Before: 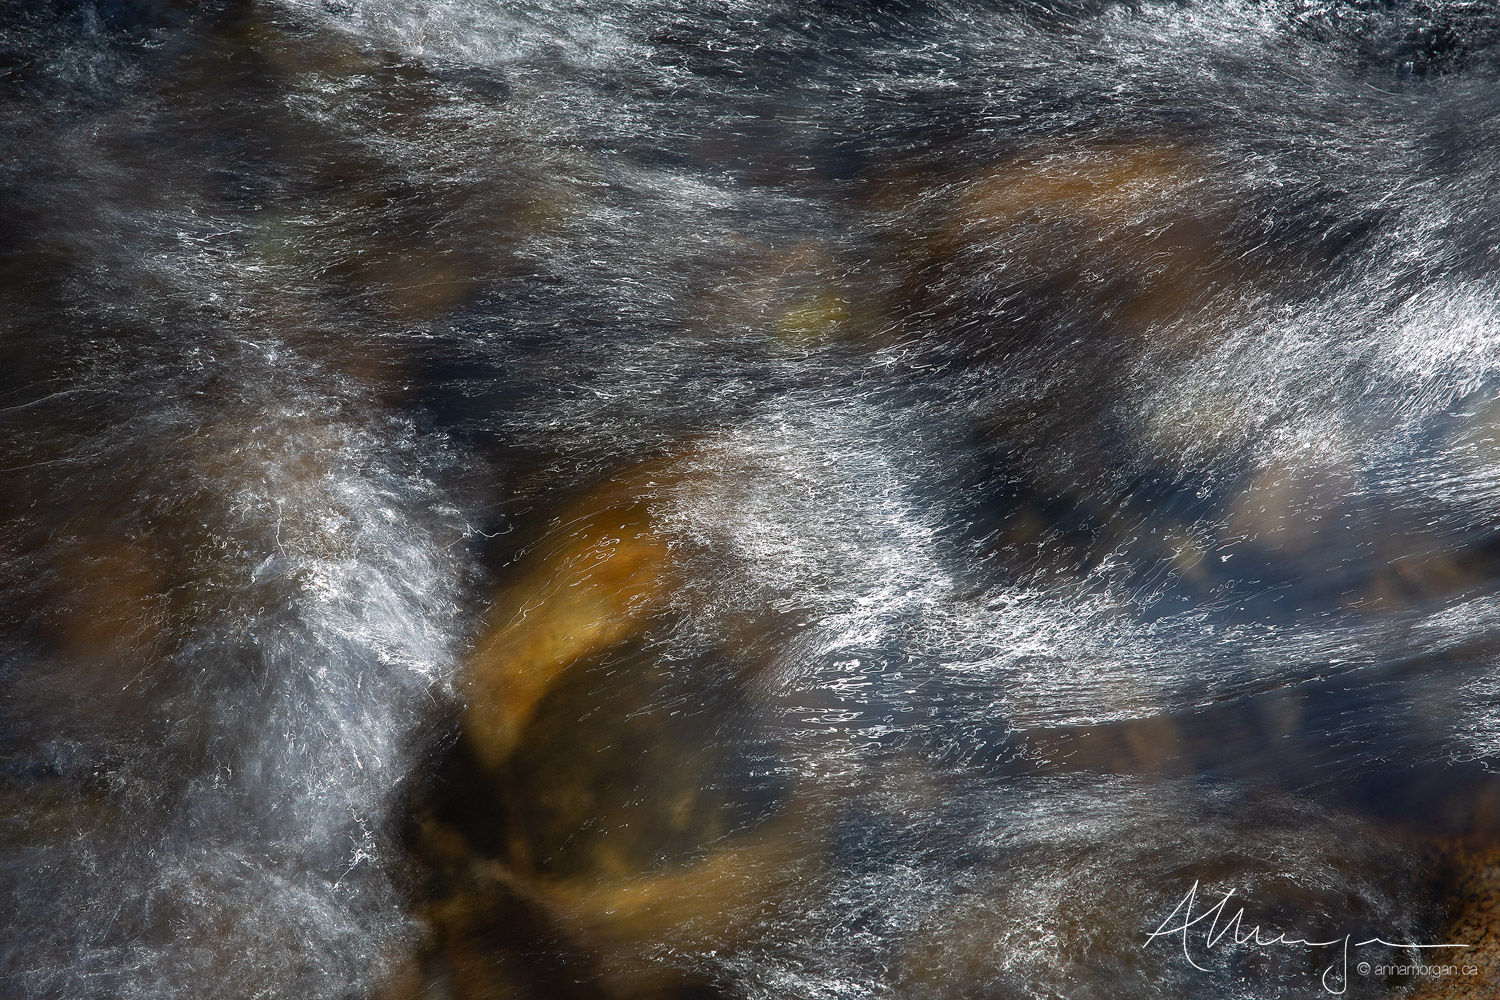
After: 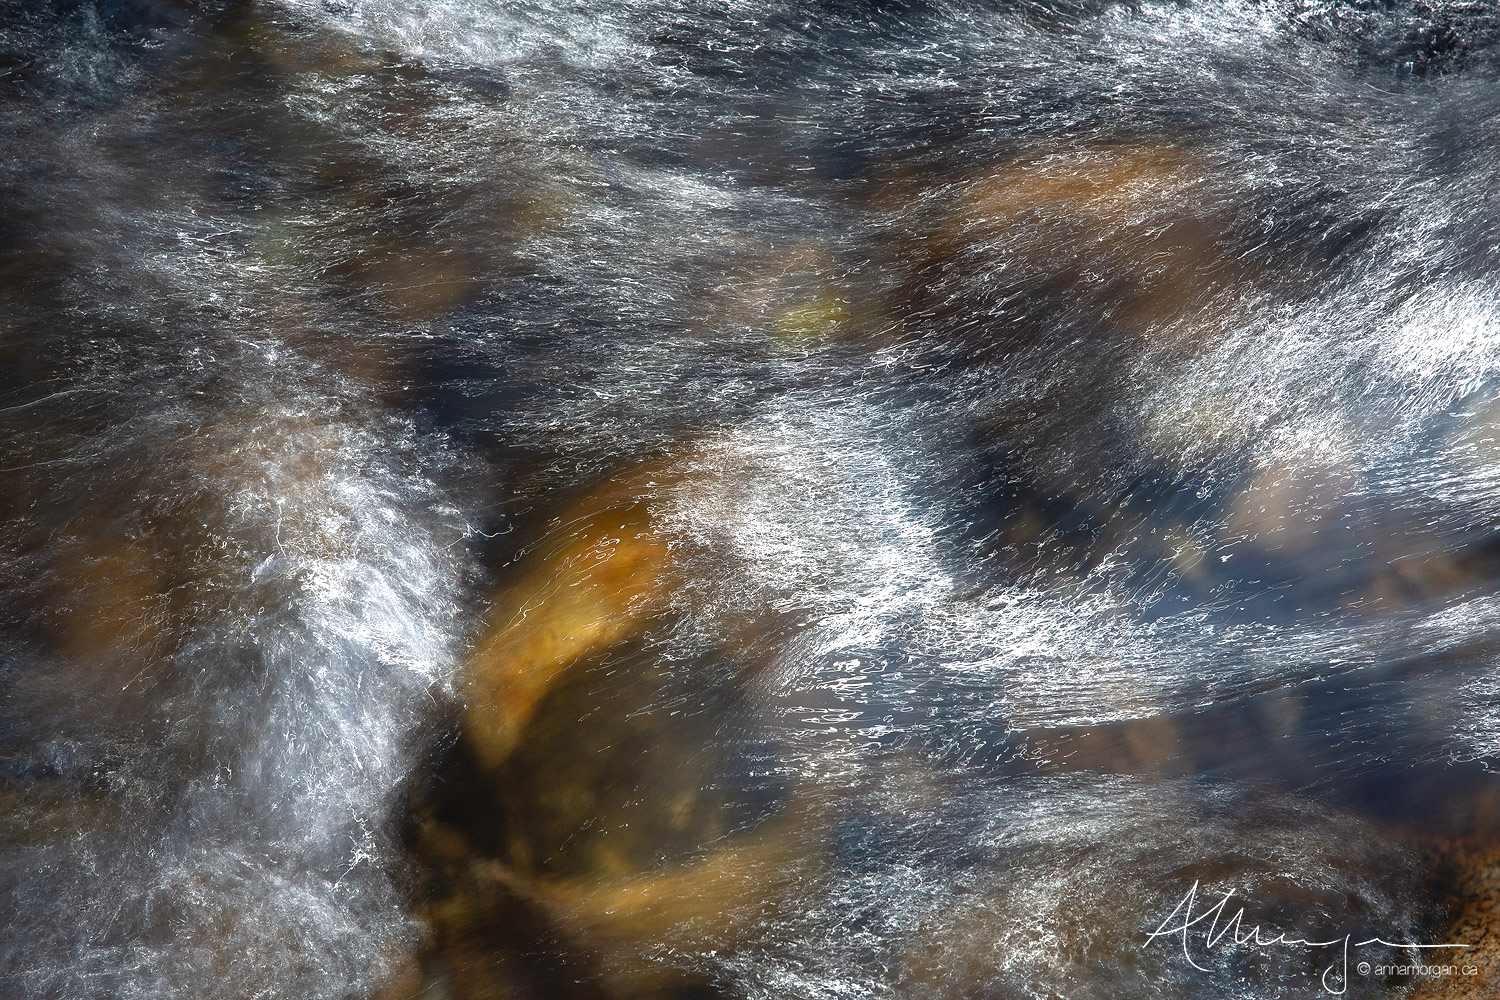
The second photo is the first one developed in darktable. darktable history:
exposure: exposure 0.61 EV, compensate highlight preservation false
